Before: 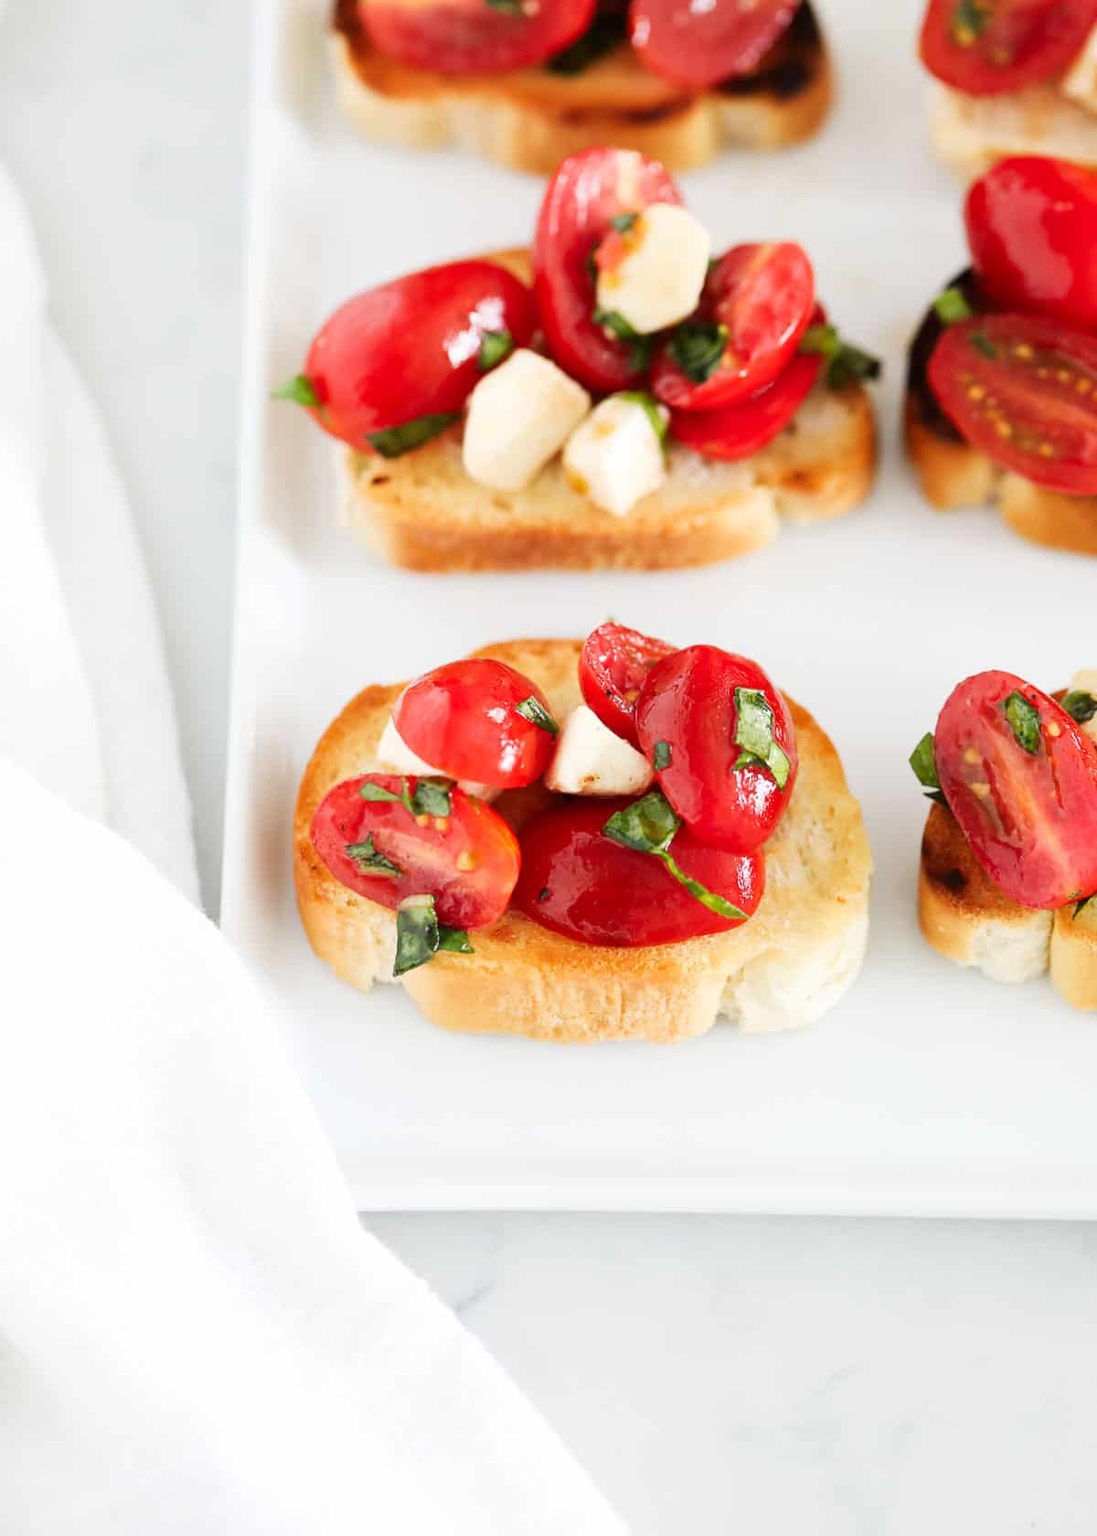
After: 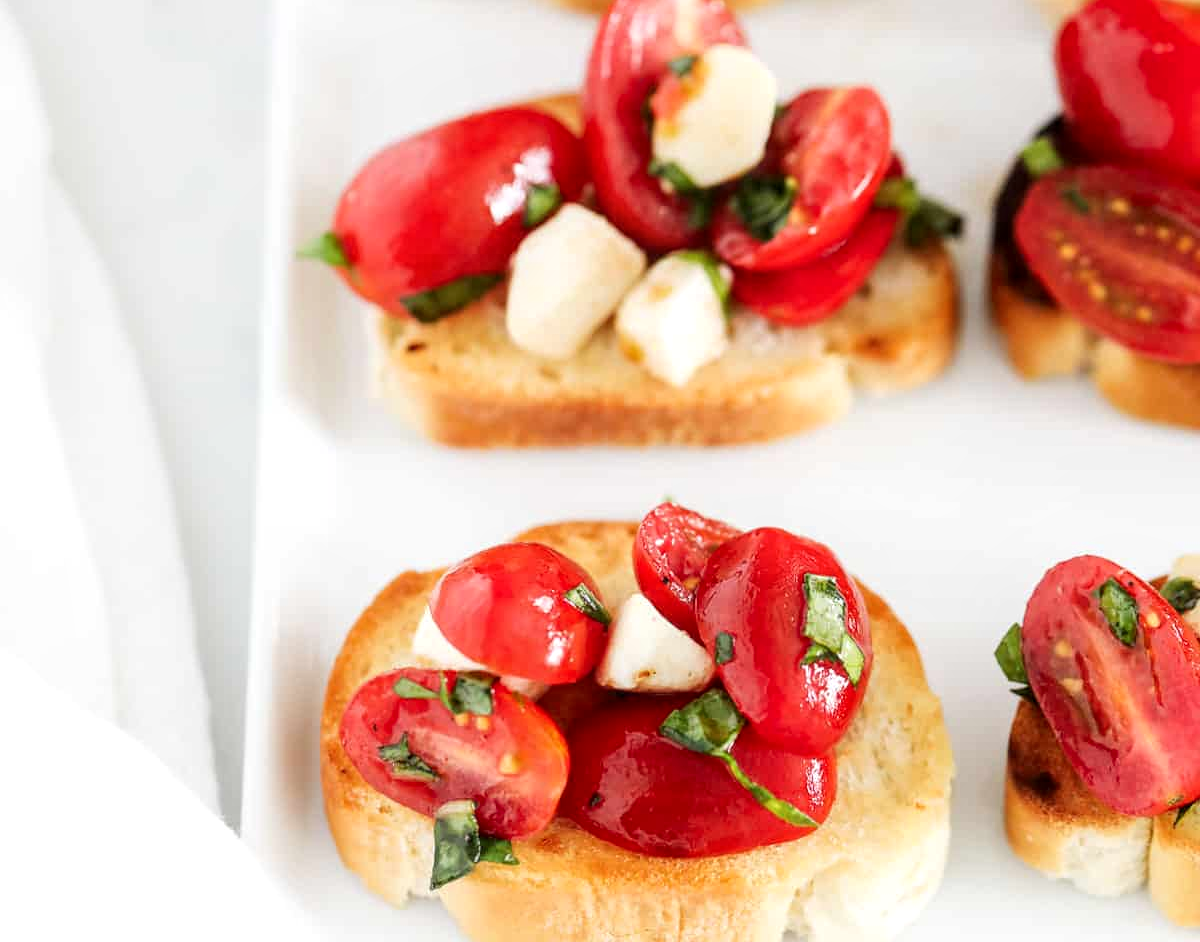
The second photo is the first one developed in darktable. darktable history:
local contrast: detail 130%
crop and rotate: top 10.605%, bottom 33.274%
shadows and highlights: radius 93.07, shadows -14.46, white point adjustment 0.23, highlights 31.48, compress 48.23%, highlights color adjustment 52.79%, soften with gaussian
